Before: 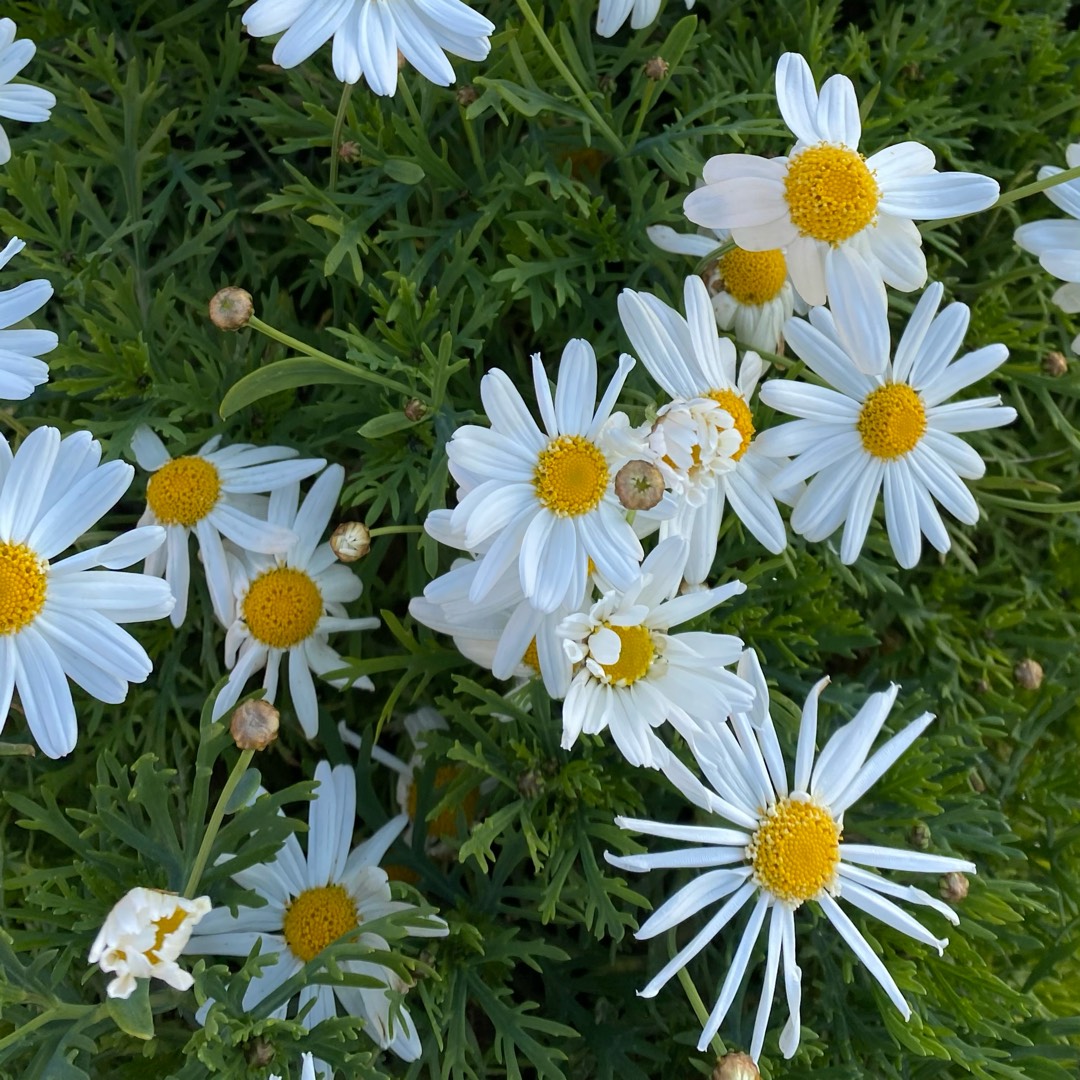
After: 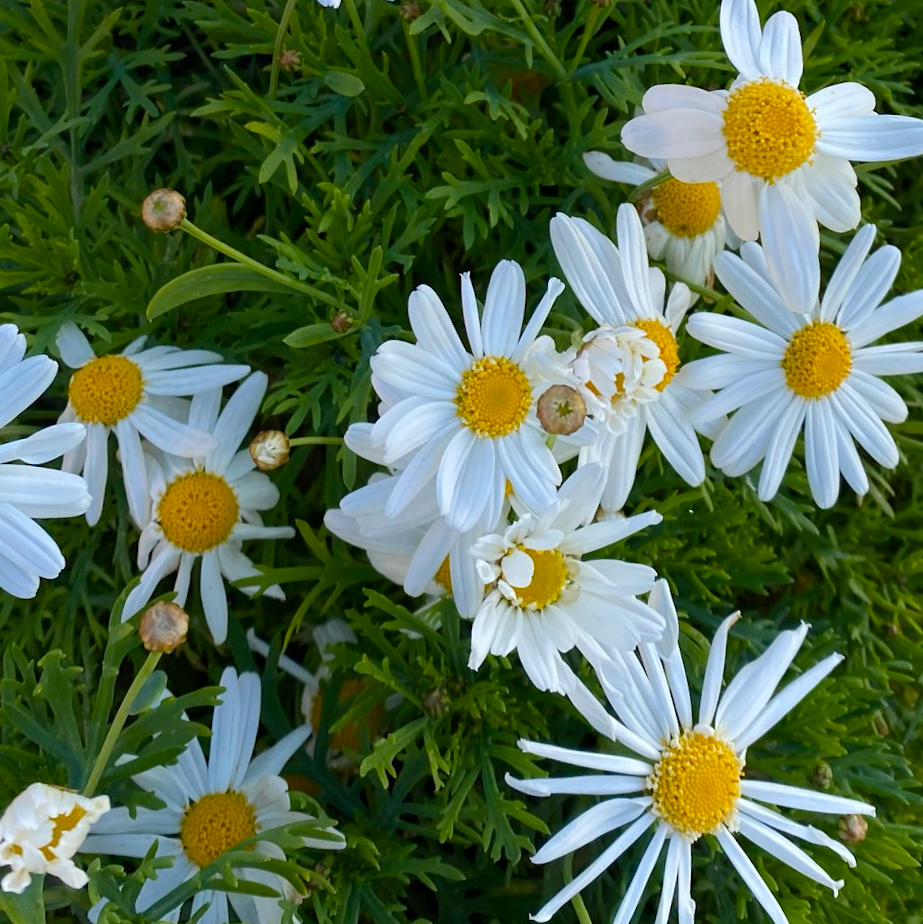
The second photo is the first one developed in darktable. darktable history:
color balance rgb: perceptual saturation grading › global saturation 20%, perceptual saturation grading › highlights -24.767%, perceptual saturation grading › shadows 24.236%, global vibrance 20%
crop and rotate: angle -3.26°, left 5.161%, top 5.224%, right 4.619%, bottom 4.486%
